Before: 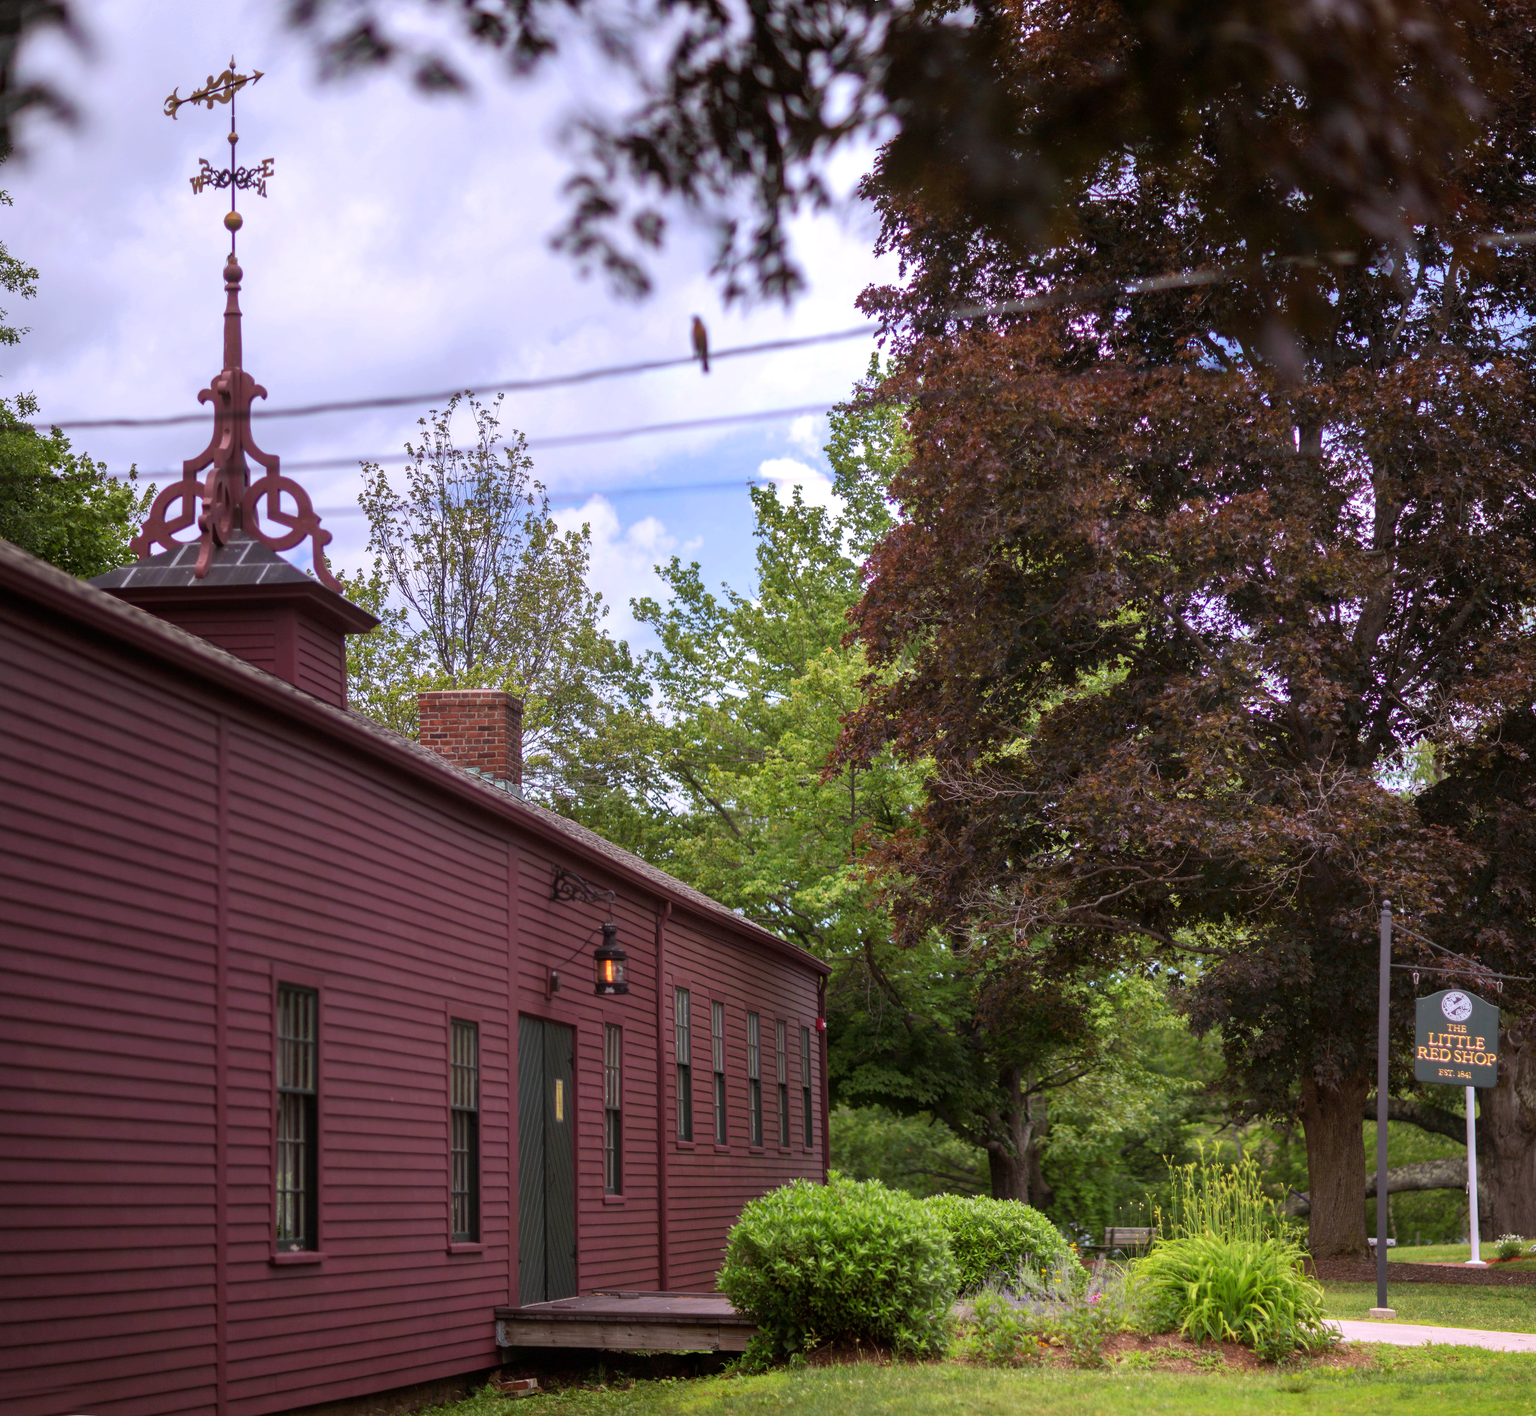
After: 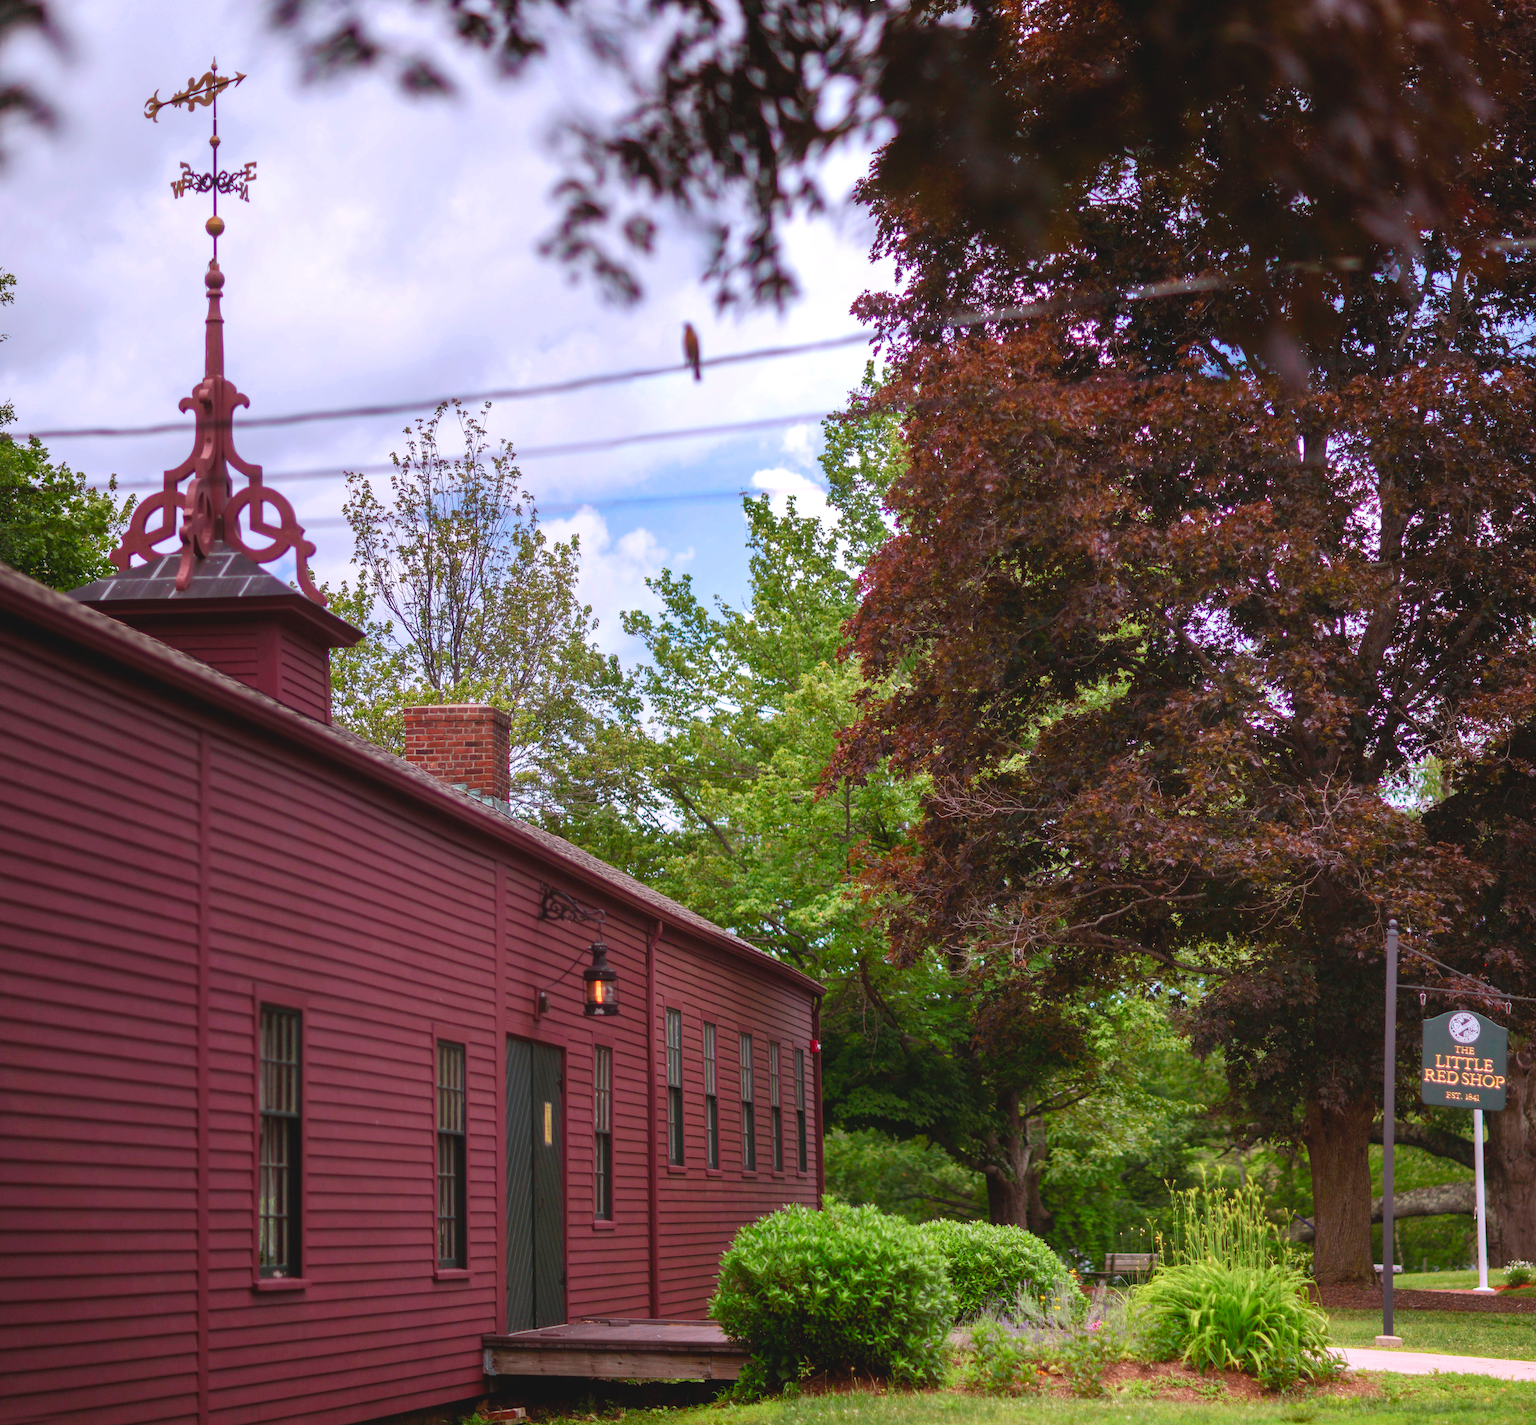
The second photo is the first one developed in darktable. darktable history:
crop and rotate: left 1.508%, right 0.572%, bottom 1.416%
color balance rgb: global offset › luminance 0.738%, perceptual saturation grading › global saturation 0.53%, perceptual saturation grading › highlights -19.748%, perceptual saturation grading › shadows 19.901%, global vibrance 20%
